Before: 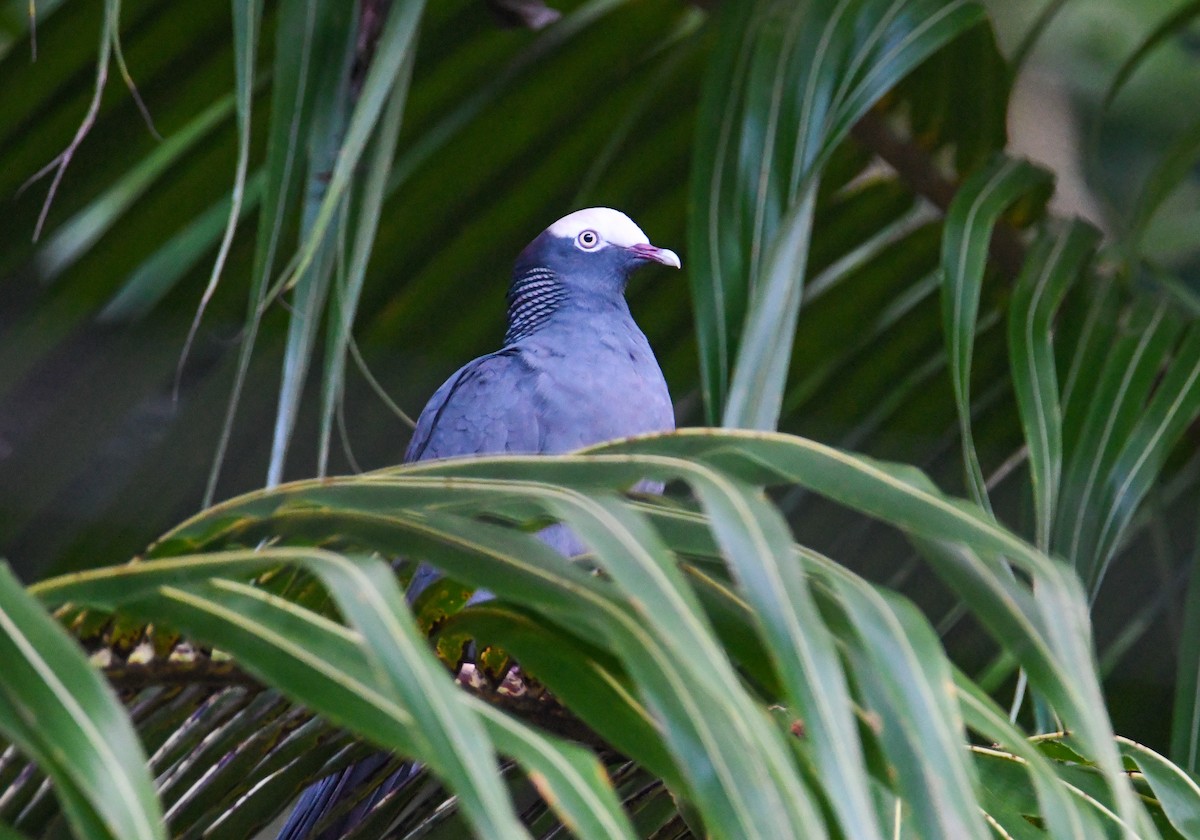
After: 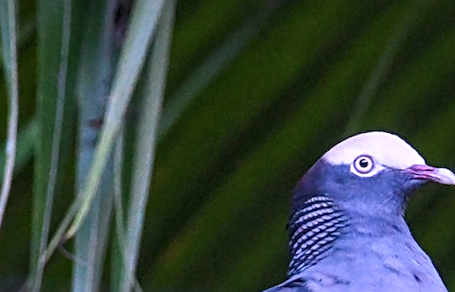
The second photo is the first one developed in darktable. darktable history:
white balance: red 1.042, blue 1.17
sharpen: on, module defaults
rotate and perspective: rotation -4.57°, crop left 0.054, crop right 0.944, crop top 0.087, crop bottom 0.914
crop: left 15.452%, top 5.459%, right 43.956%, bottom 56.62%
exposure: exposure 0.081 EV, compensate highlight preservation false
local contrast: on, module defaults
contrast brightness saturation: saturation -0.05
